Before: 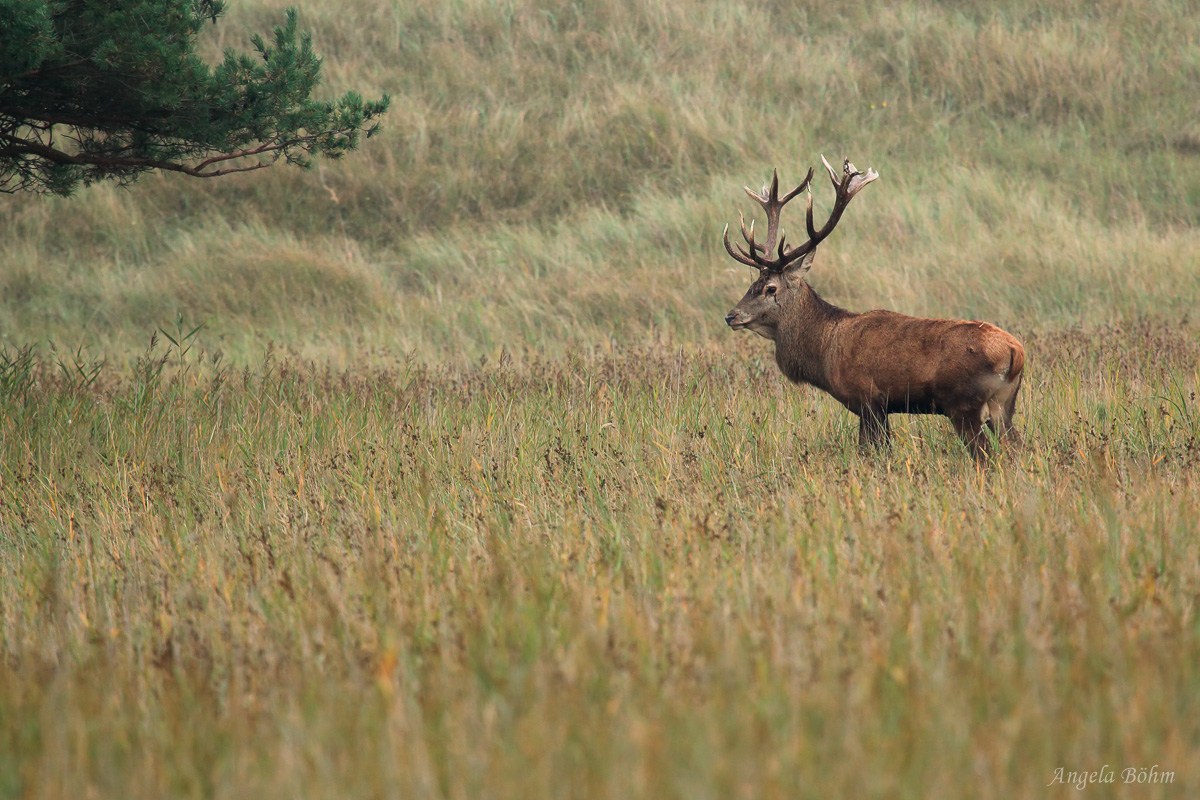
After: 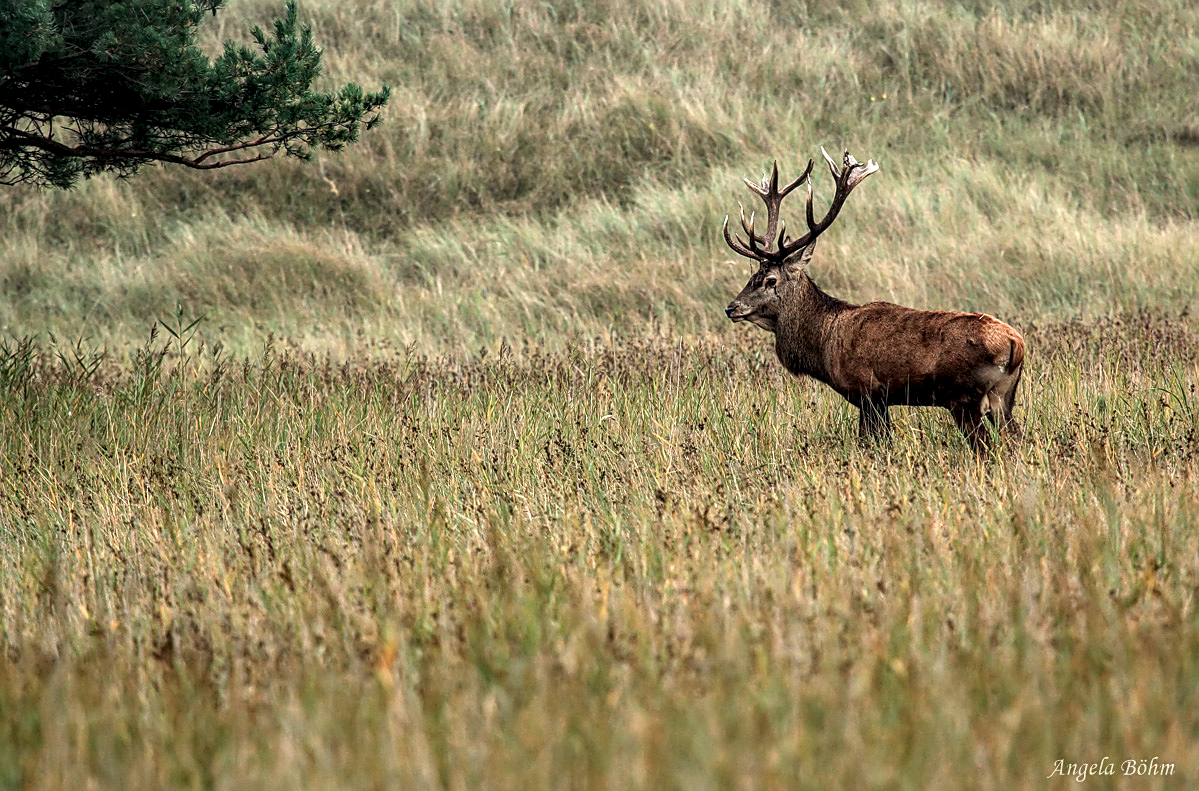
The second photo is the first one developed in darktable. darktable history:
sharpen: on, module defaults
crop: top 1.025%, right 0.03%
exposure: exposure 0.129 EV, compensate highlight preservation false
local contrast: highlights 18%, detail 185%
